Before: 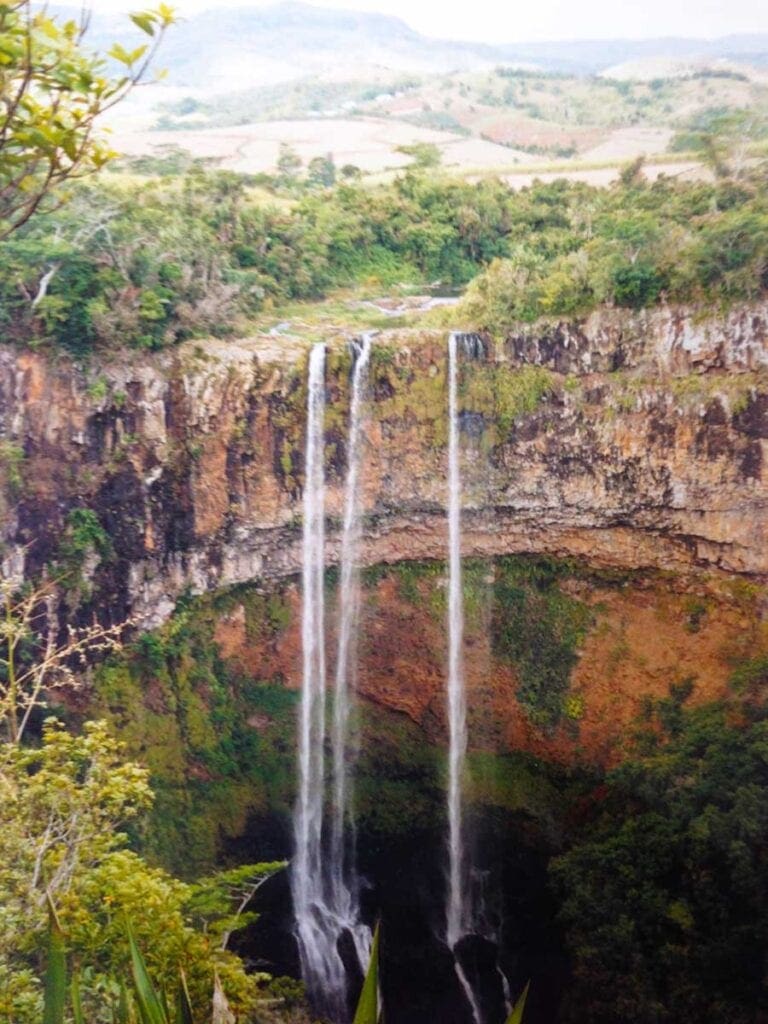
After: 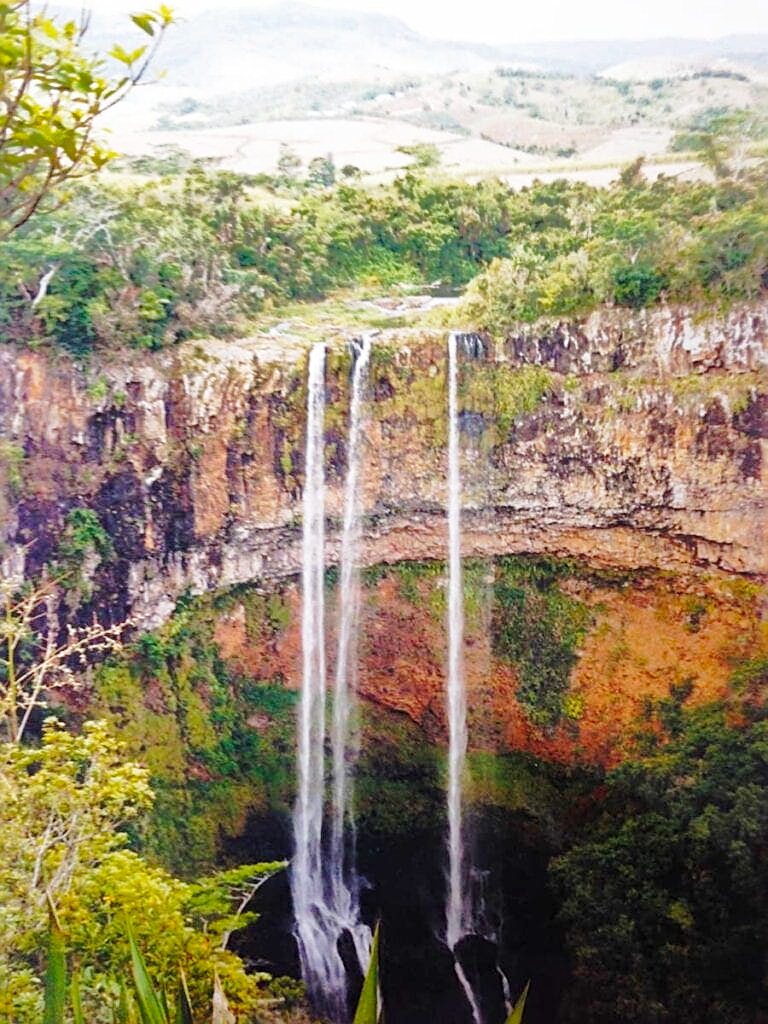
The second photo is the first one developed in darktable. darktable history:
base curve: curves: ch0 [(0, 0) (0.028, 0.03) (0.121, 0.232) (0.46, 0.748) (0.859, 0.968) (1, 1)], preserve colors none
shadows and highlights: shadows 40.22, highlights -59.76
sharpen: on, module defaults
haze removal: strength 0.093, compatibility mode true, adaptive false
